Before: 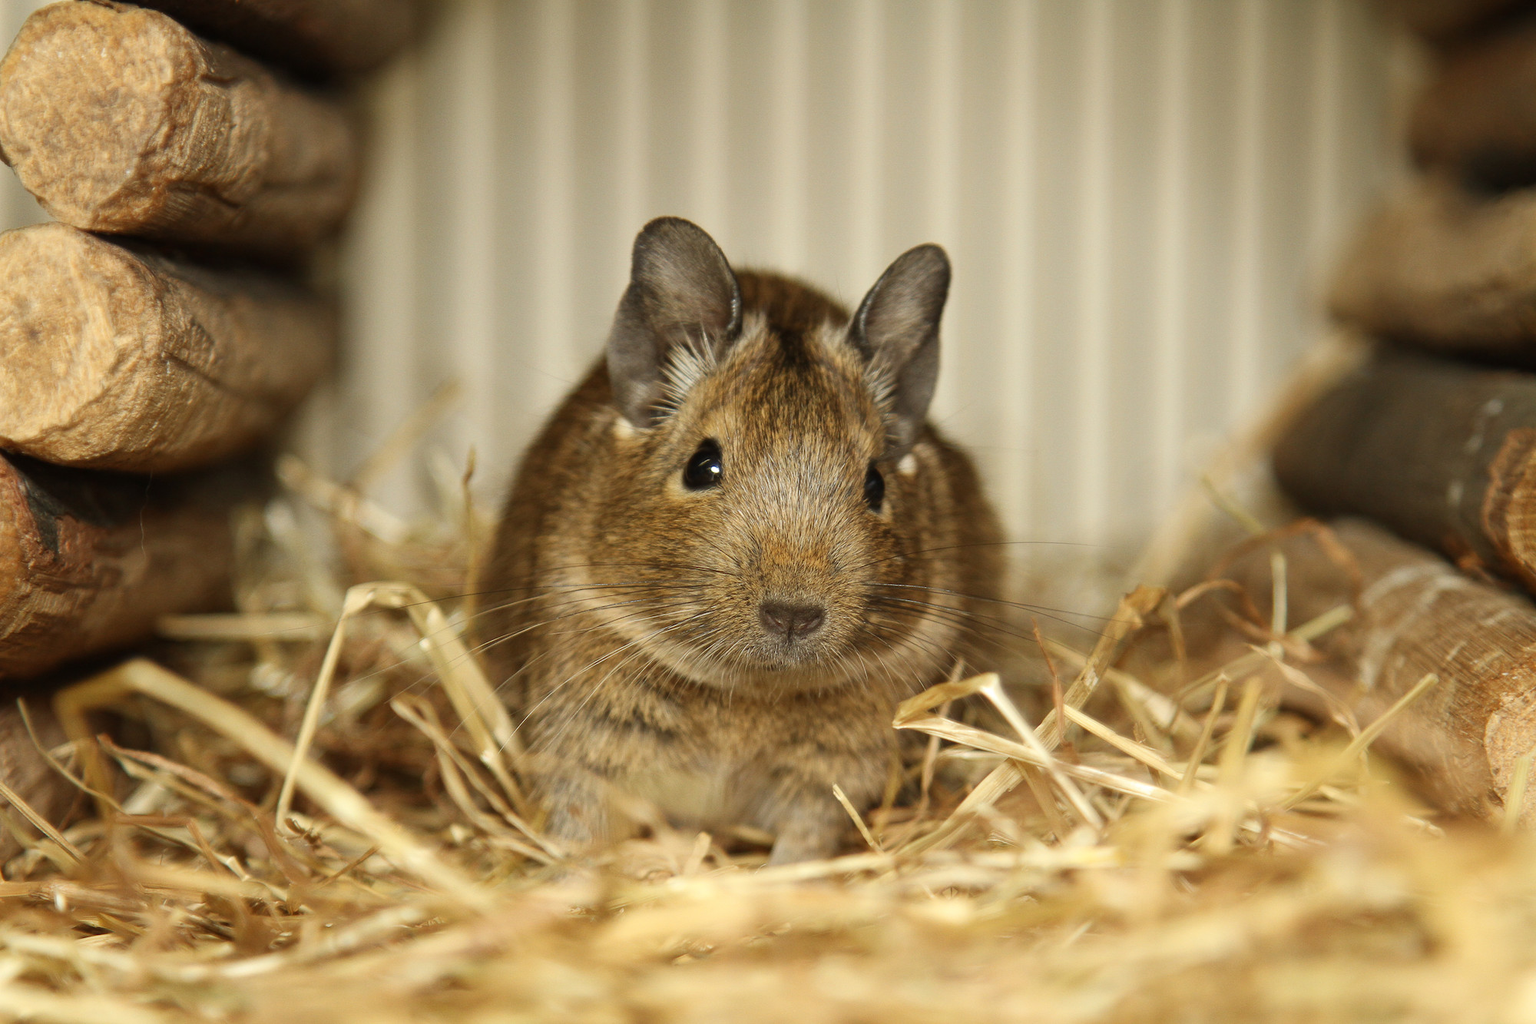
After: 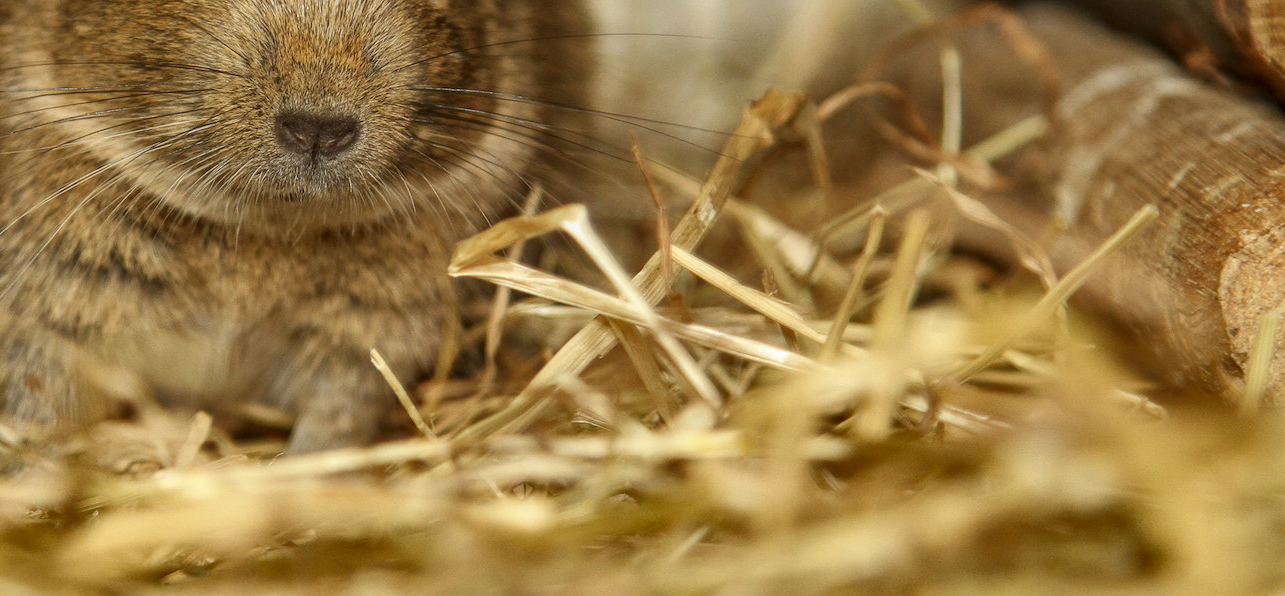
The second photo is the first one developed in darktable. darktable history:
crop and rotate: left 35.726%, top 50.48%, bottom 4.808%
shadows and highlights: white point adjustment -3.62, highlights -63.83, soften with gaussian
local contrast: on, module defaults
